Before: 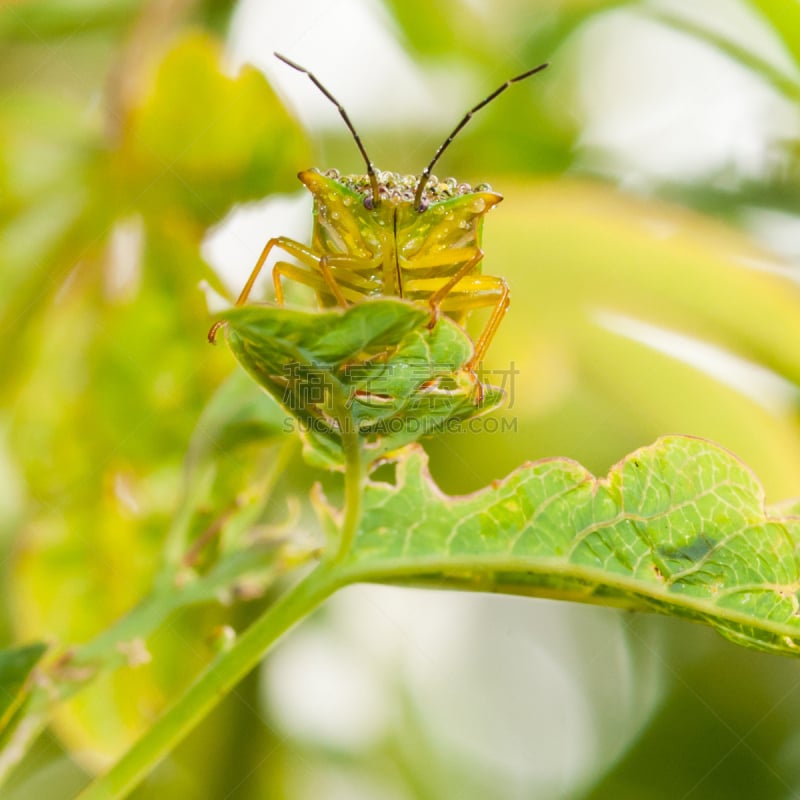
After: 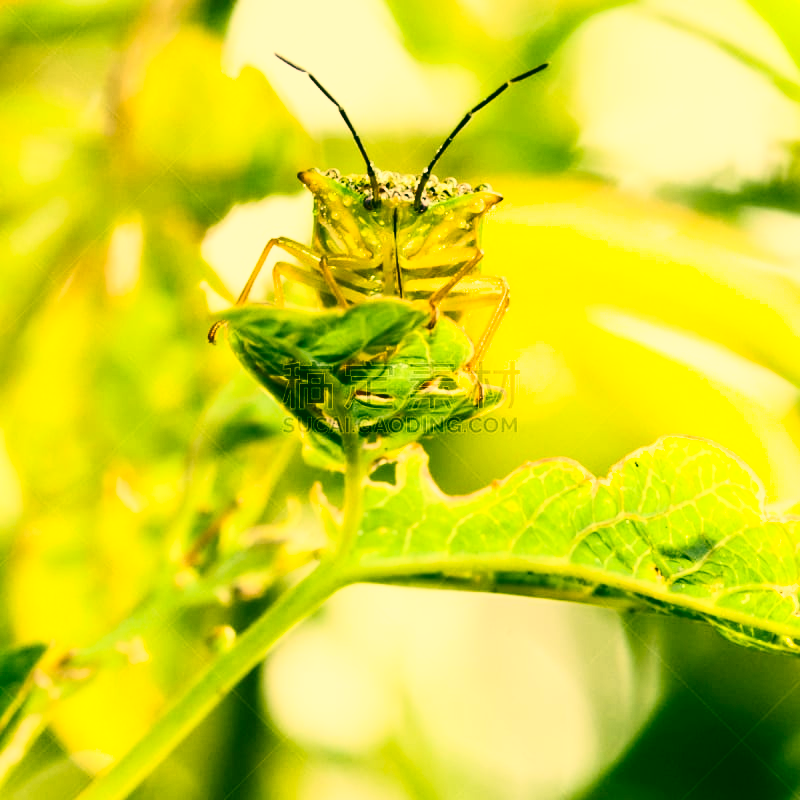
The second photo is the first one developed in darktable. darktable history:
filmic rgb: white relative exposure 2.34 EV, hardness 6.59
color correction: highlights a* 5.62, highlights b* 33.57, shadows a* -25.86, shadows b* 4.02
contrast brightness saturation: contrast 0.32, brightness -0.08, saturation 0.17
